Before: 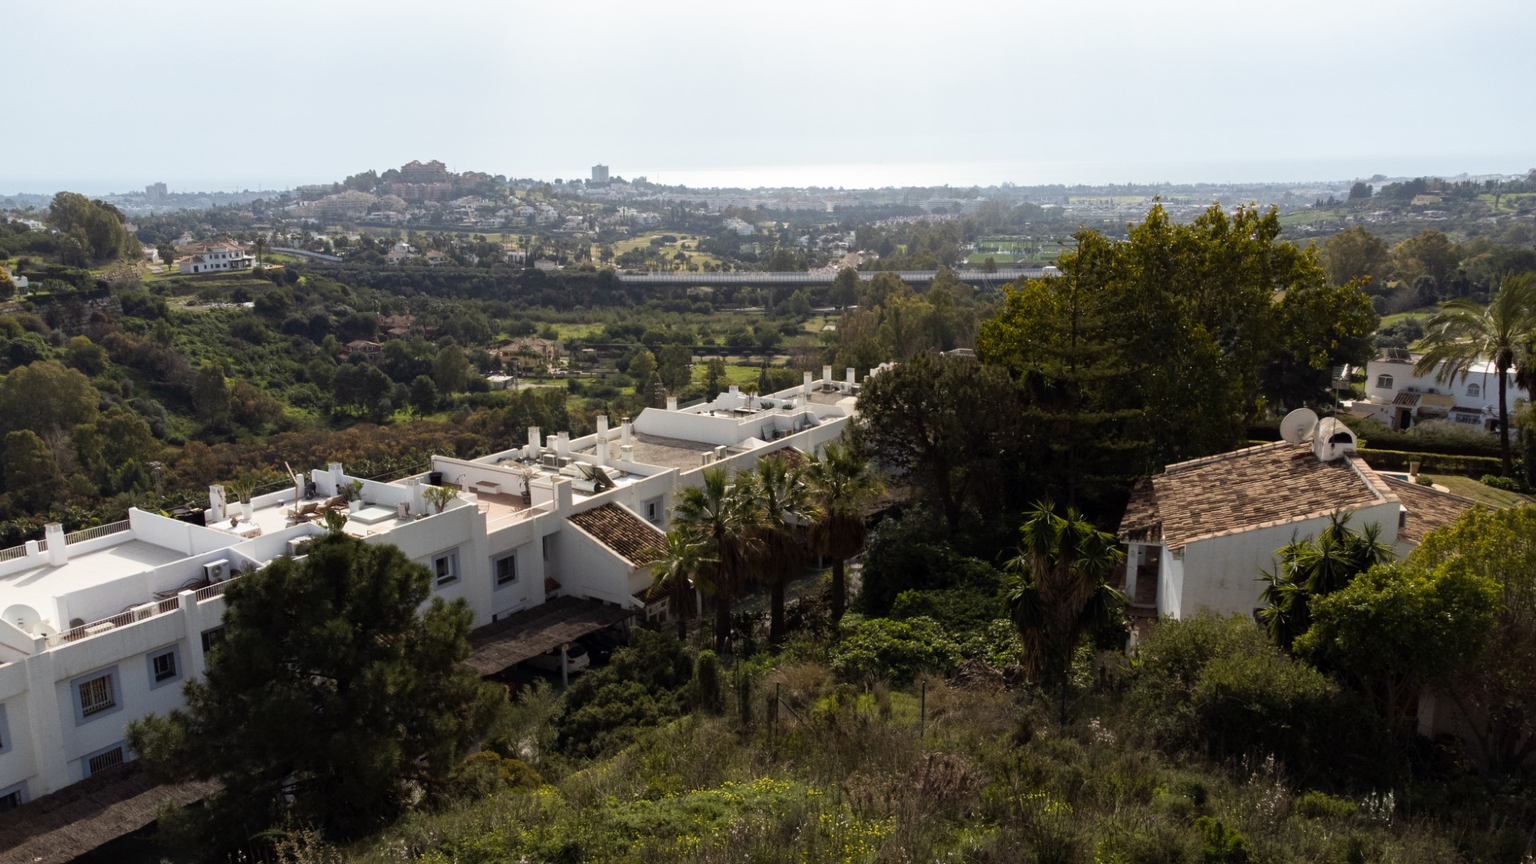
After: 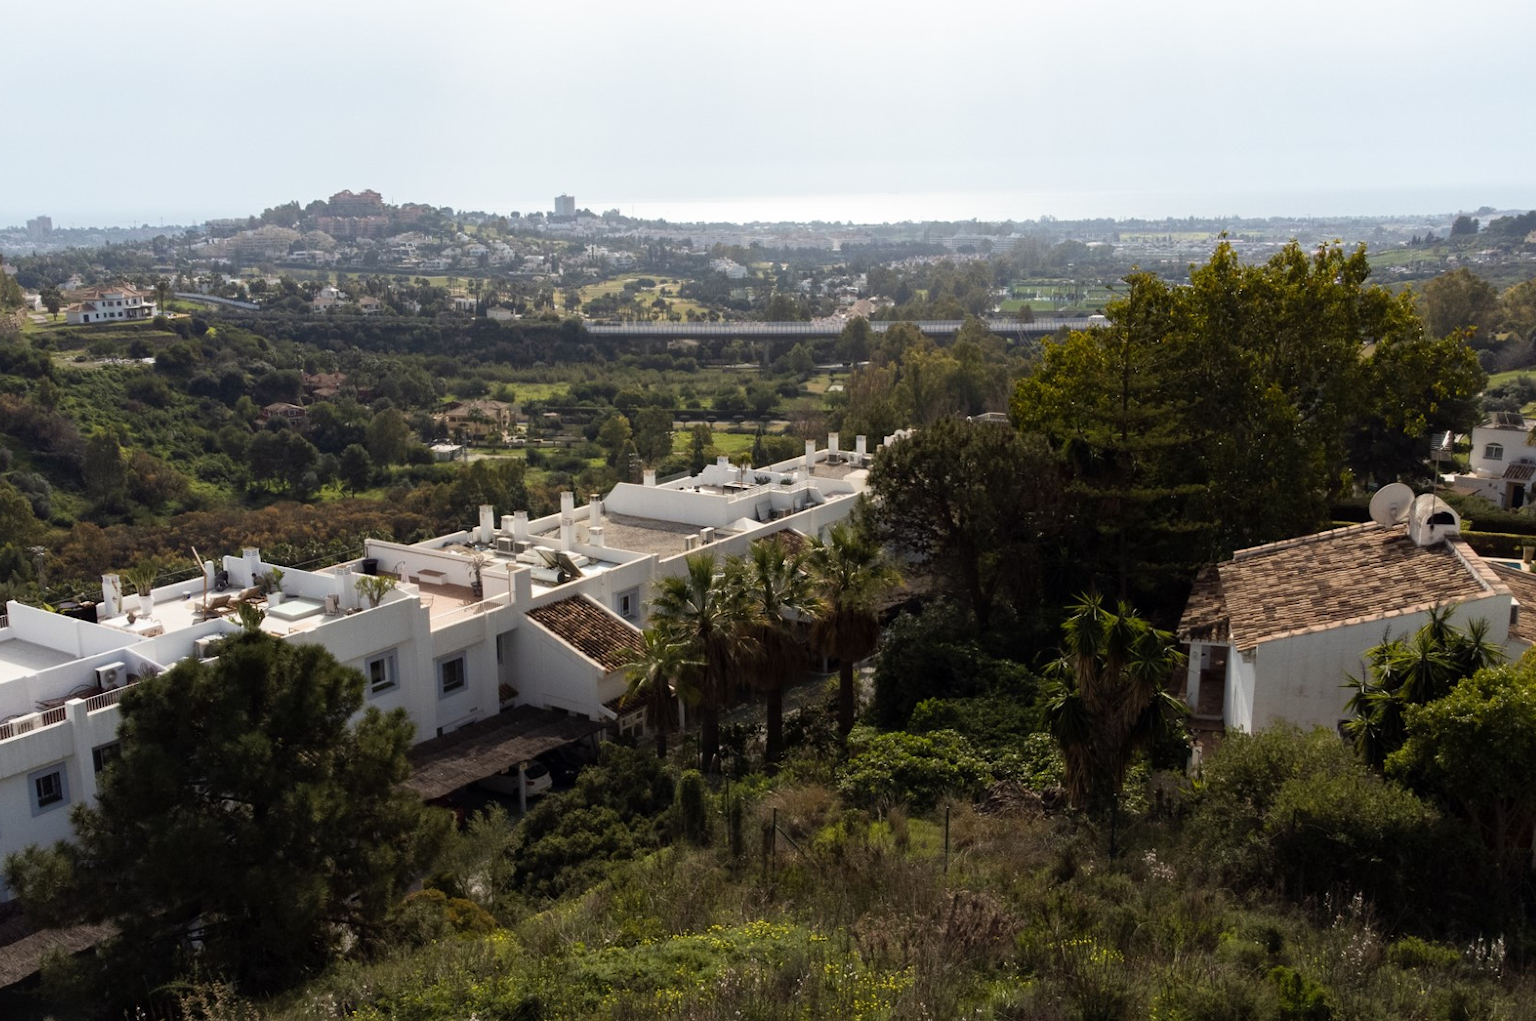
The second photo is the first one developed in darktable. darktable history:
crop: left 8.045%, right 7.462%
